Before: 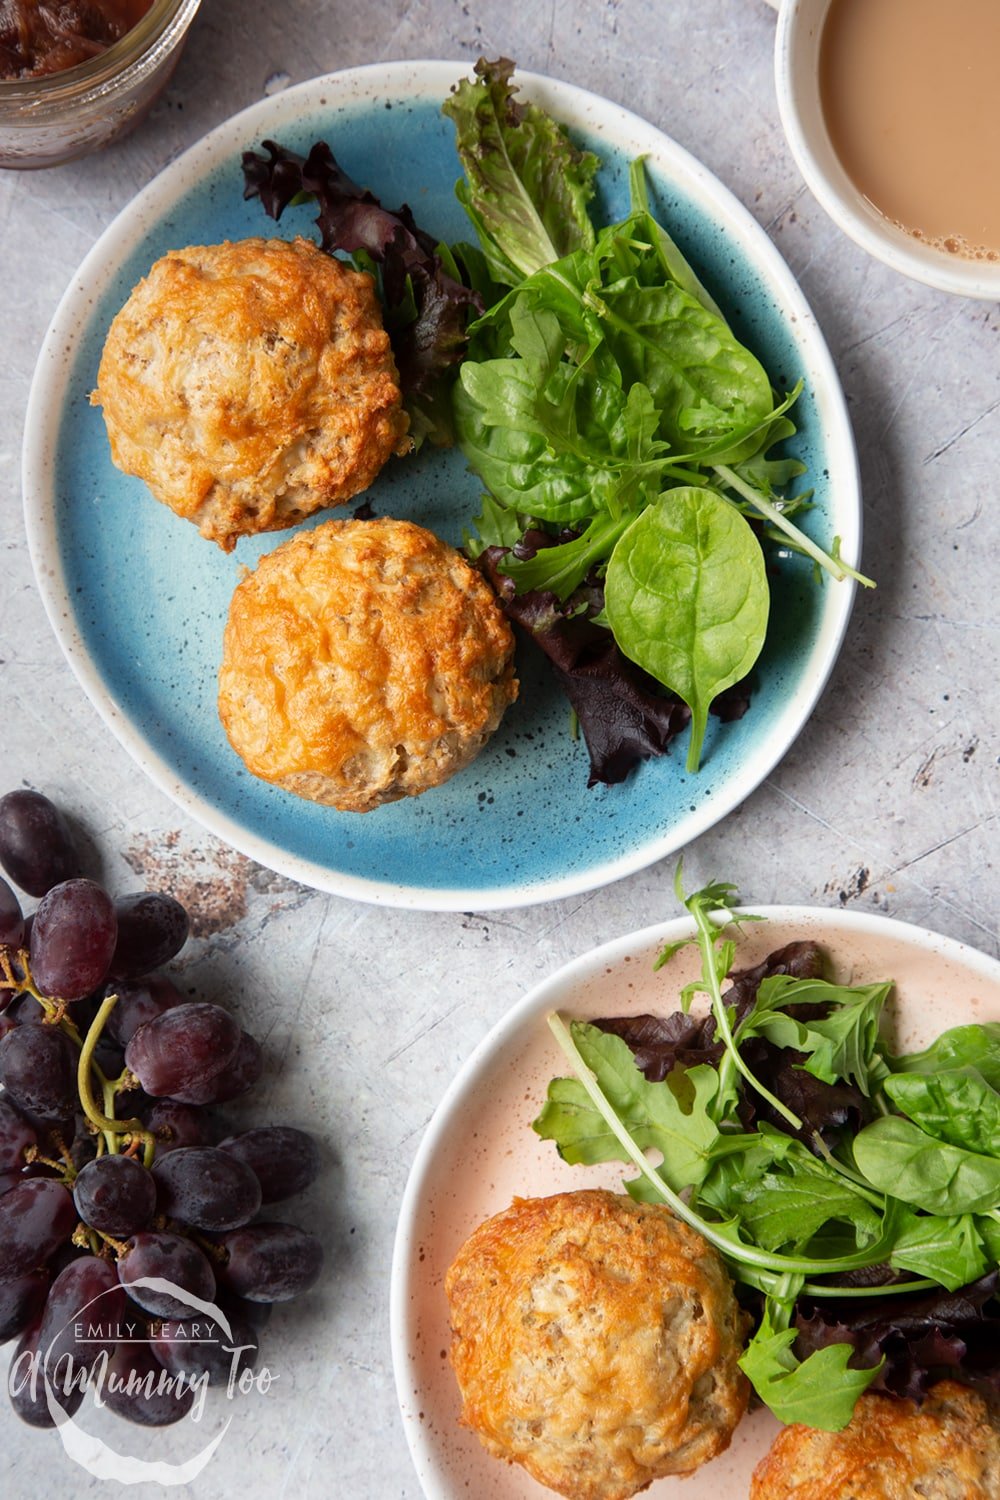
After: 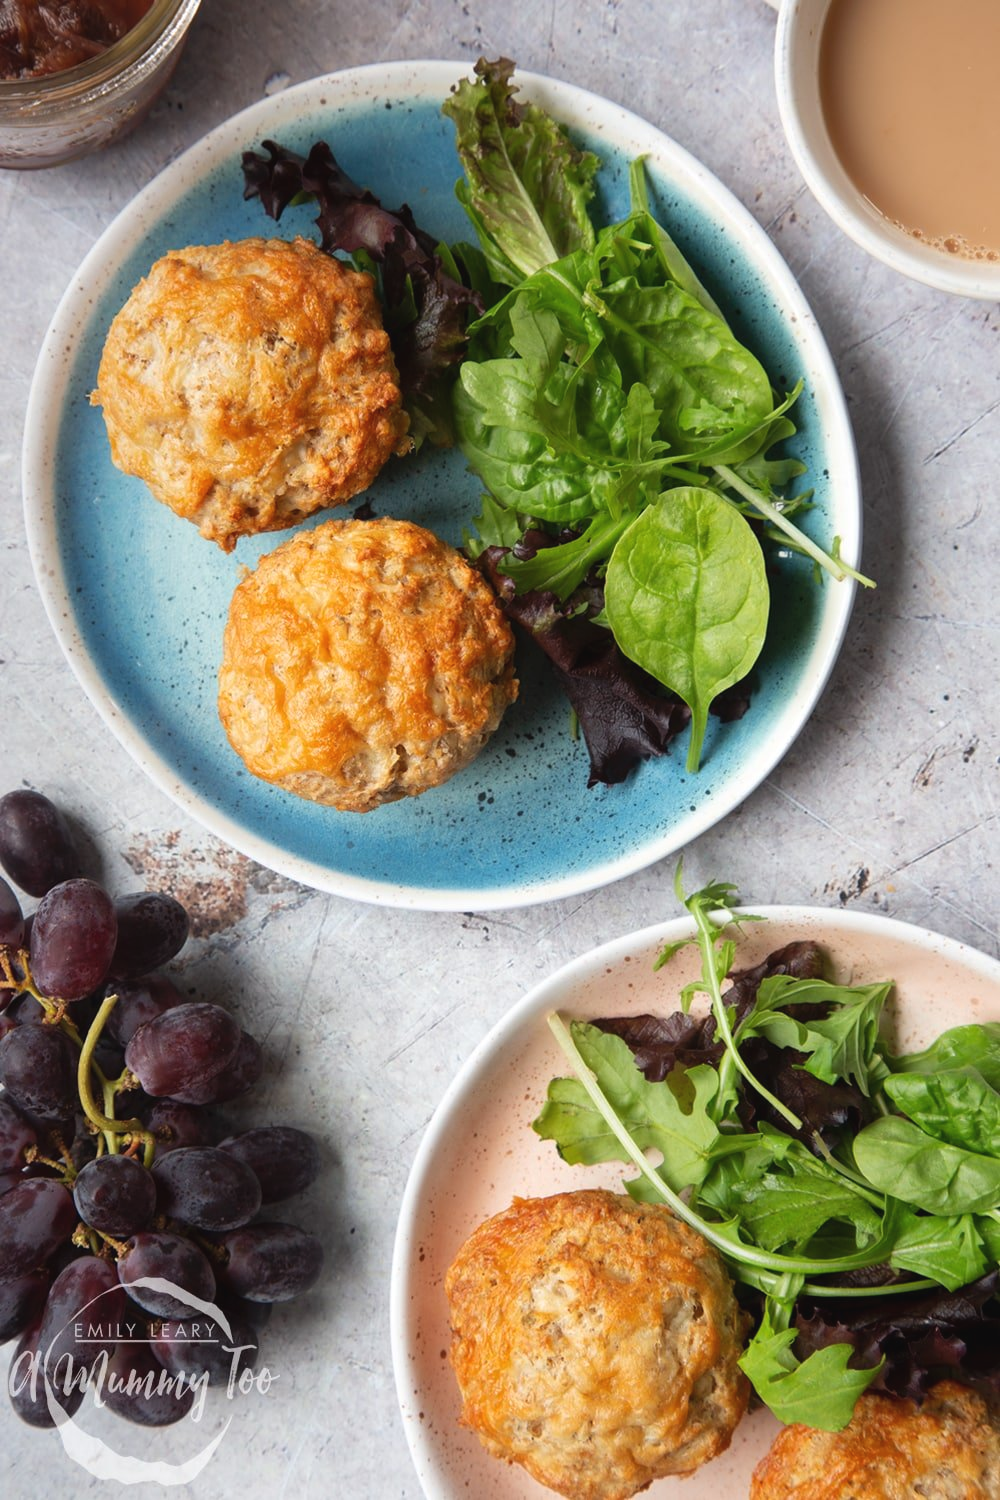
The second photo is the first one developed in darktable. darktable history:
exposure: black level correction -0.003, exposure 0.033 EV, compensate highlight preservation false
